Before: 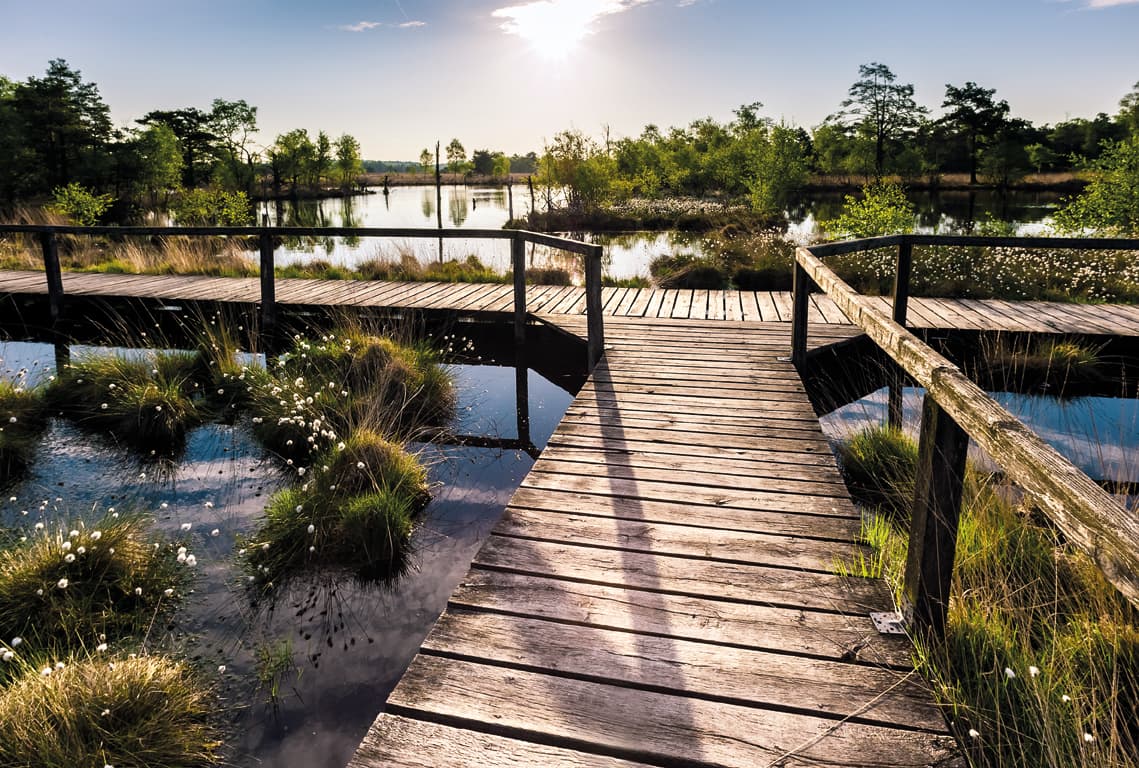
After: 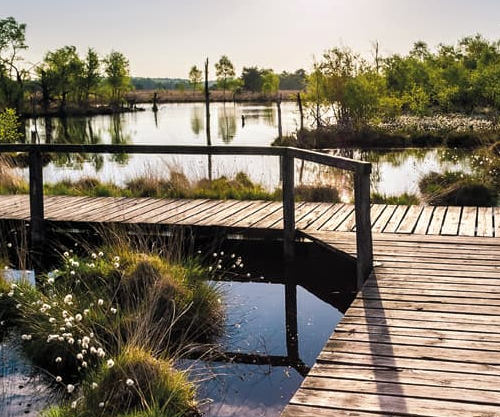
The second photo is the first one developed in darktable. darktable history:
crop: left 20.348%, top 10.808%, right 35.668%, bottom 34.801%
shadows and highlights: shadows 25.81, highlights -23.65
